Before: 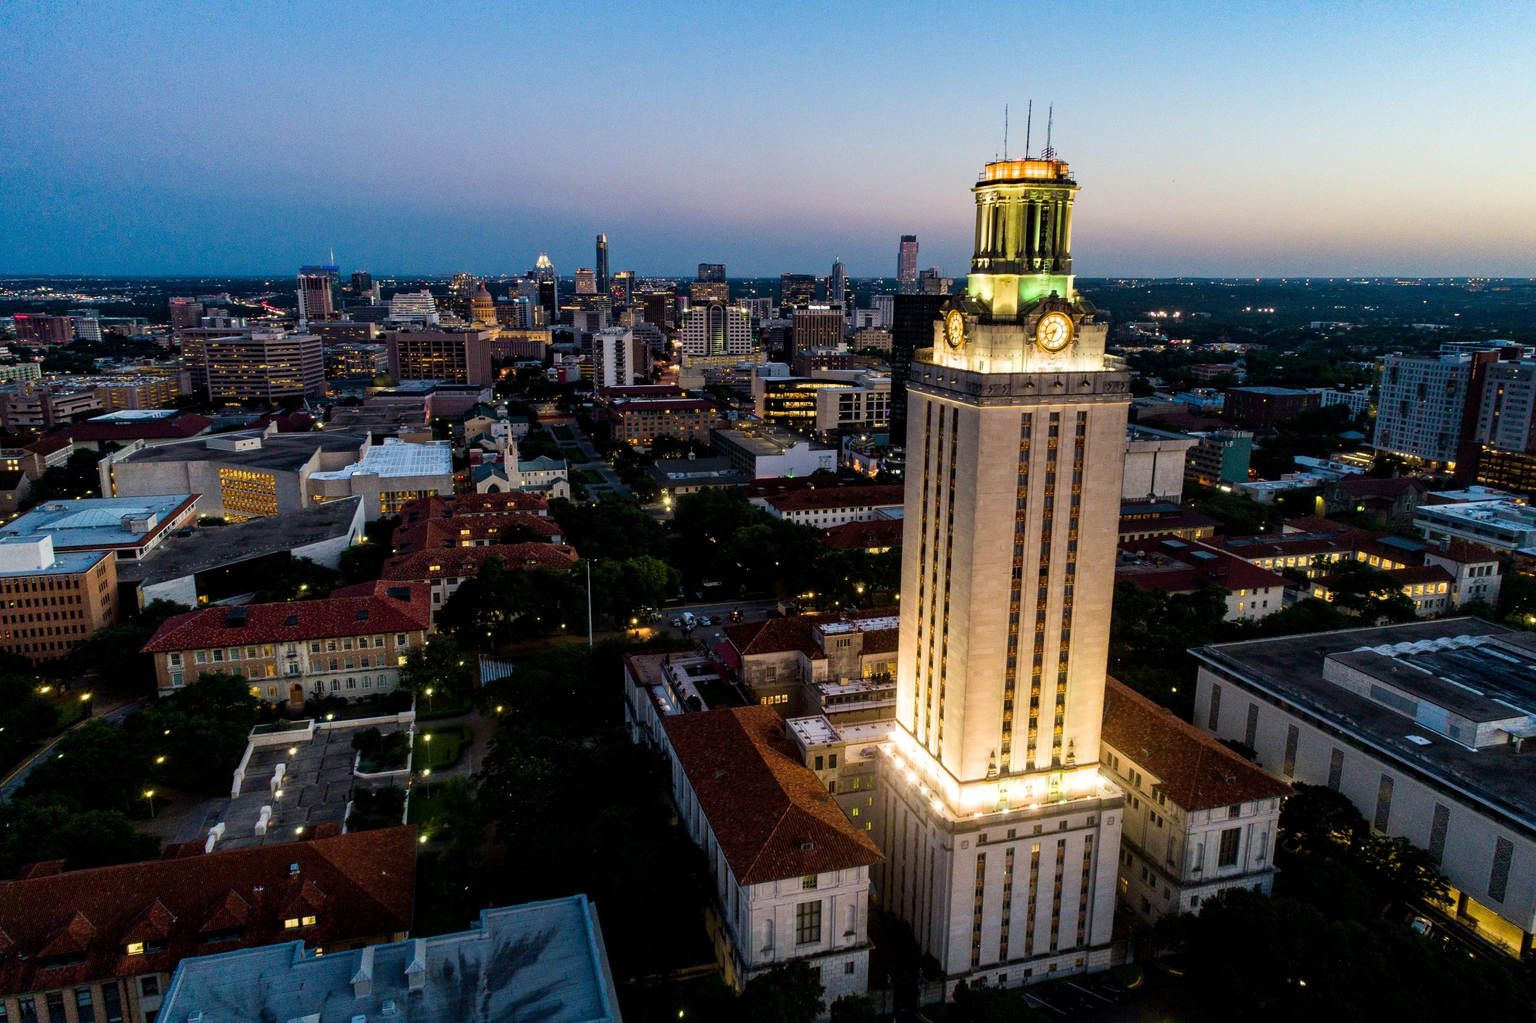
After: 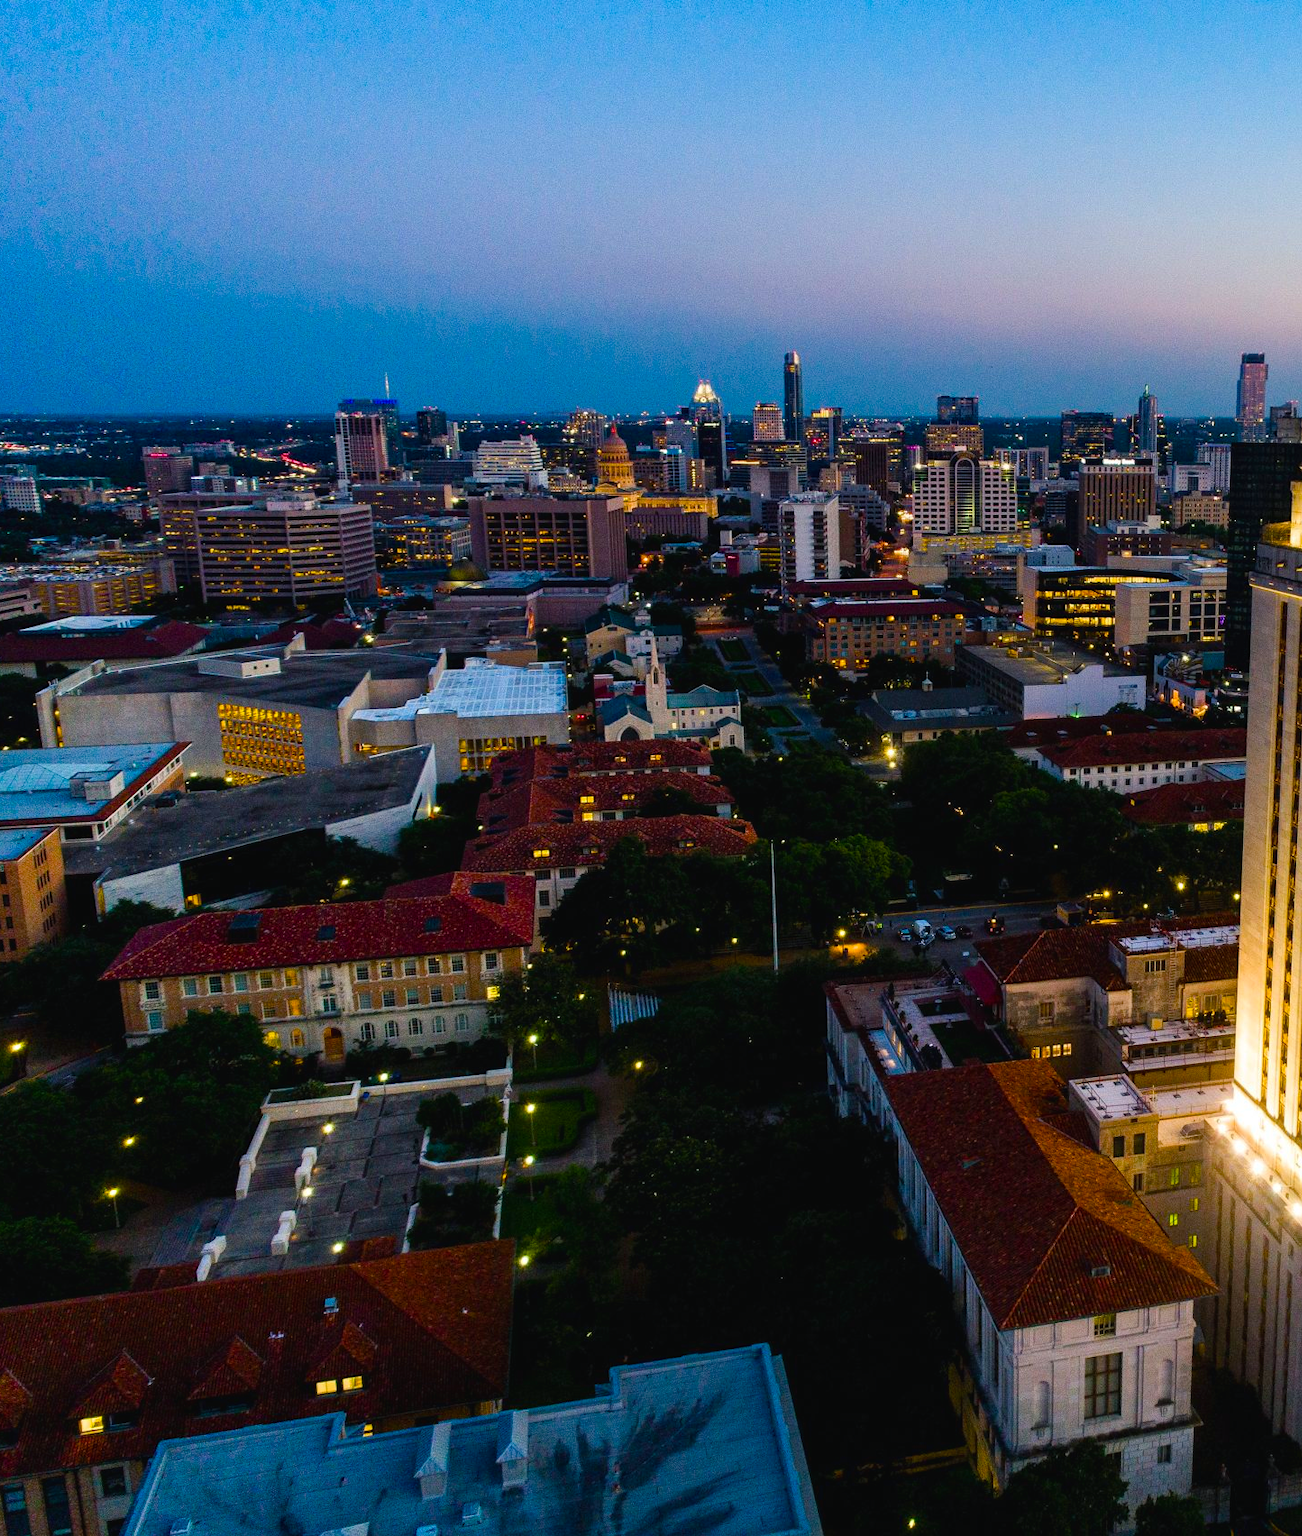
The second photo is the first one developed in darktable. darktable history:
crop: left 4.851%, right 38.699%
color balance rgb: shadows lift › chroma 1.023%, shadows lift › hue 215.23°, global offset › luminance 0.253%, global offset › hue 171.33°, perceptual saturation grading › global saturation 37.136%, perceptual saturation grading › shadows 35.51%
